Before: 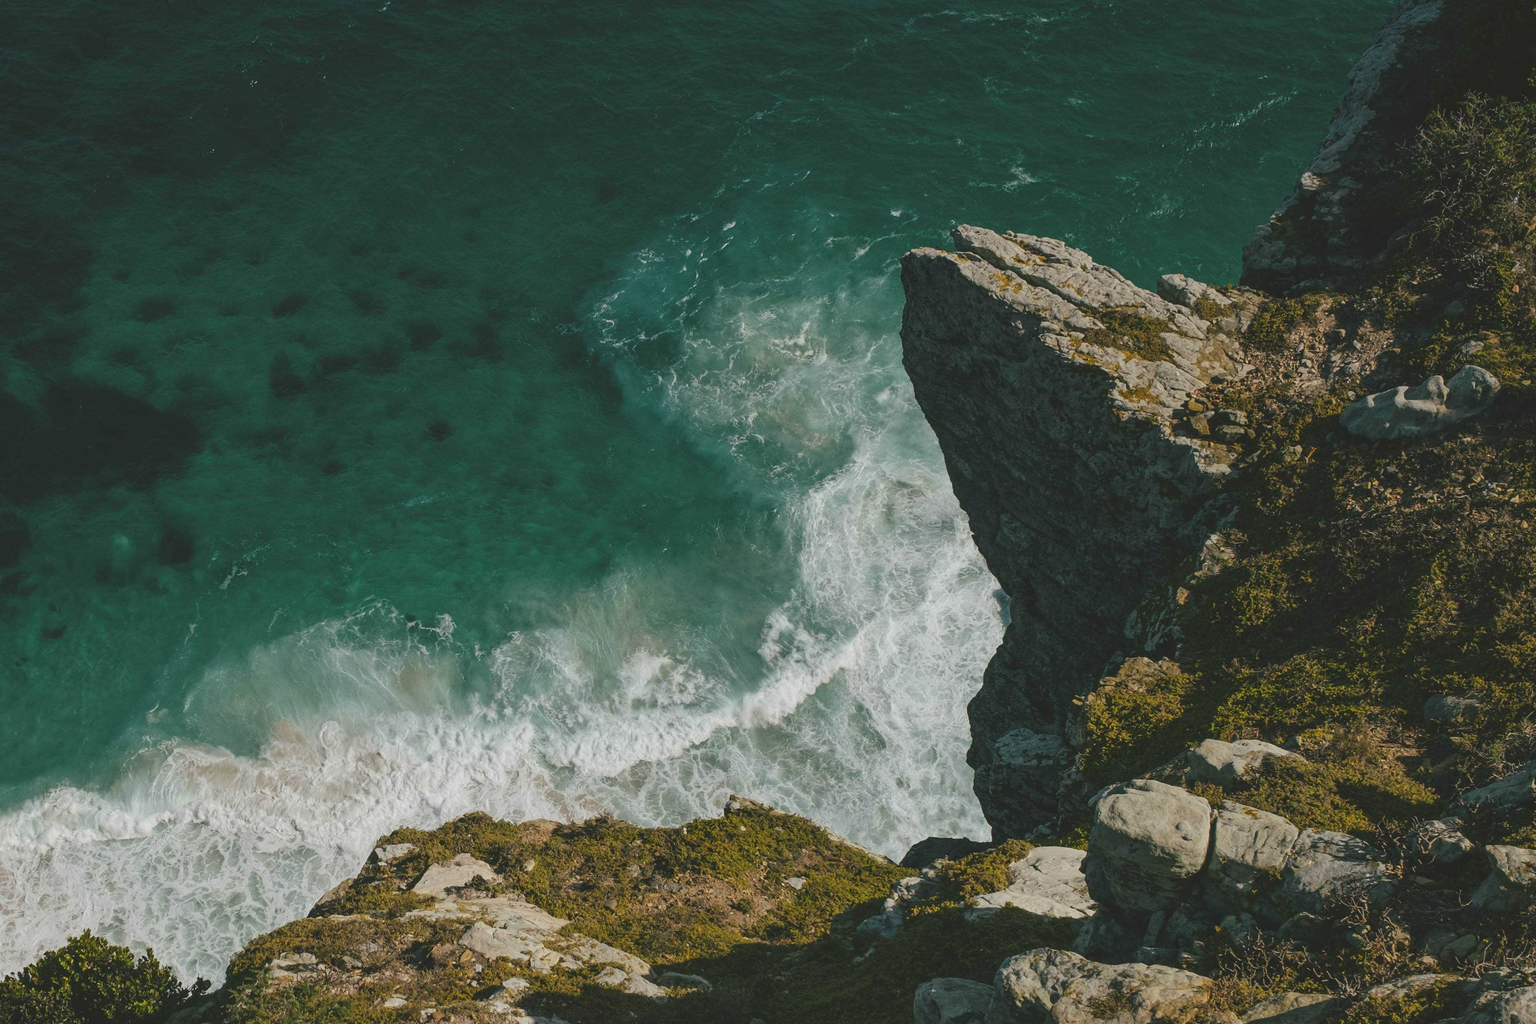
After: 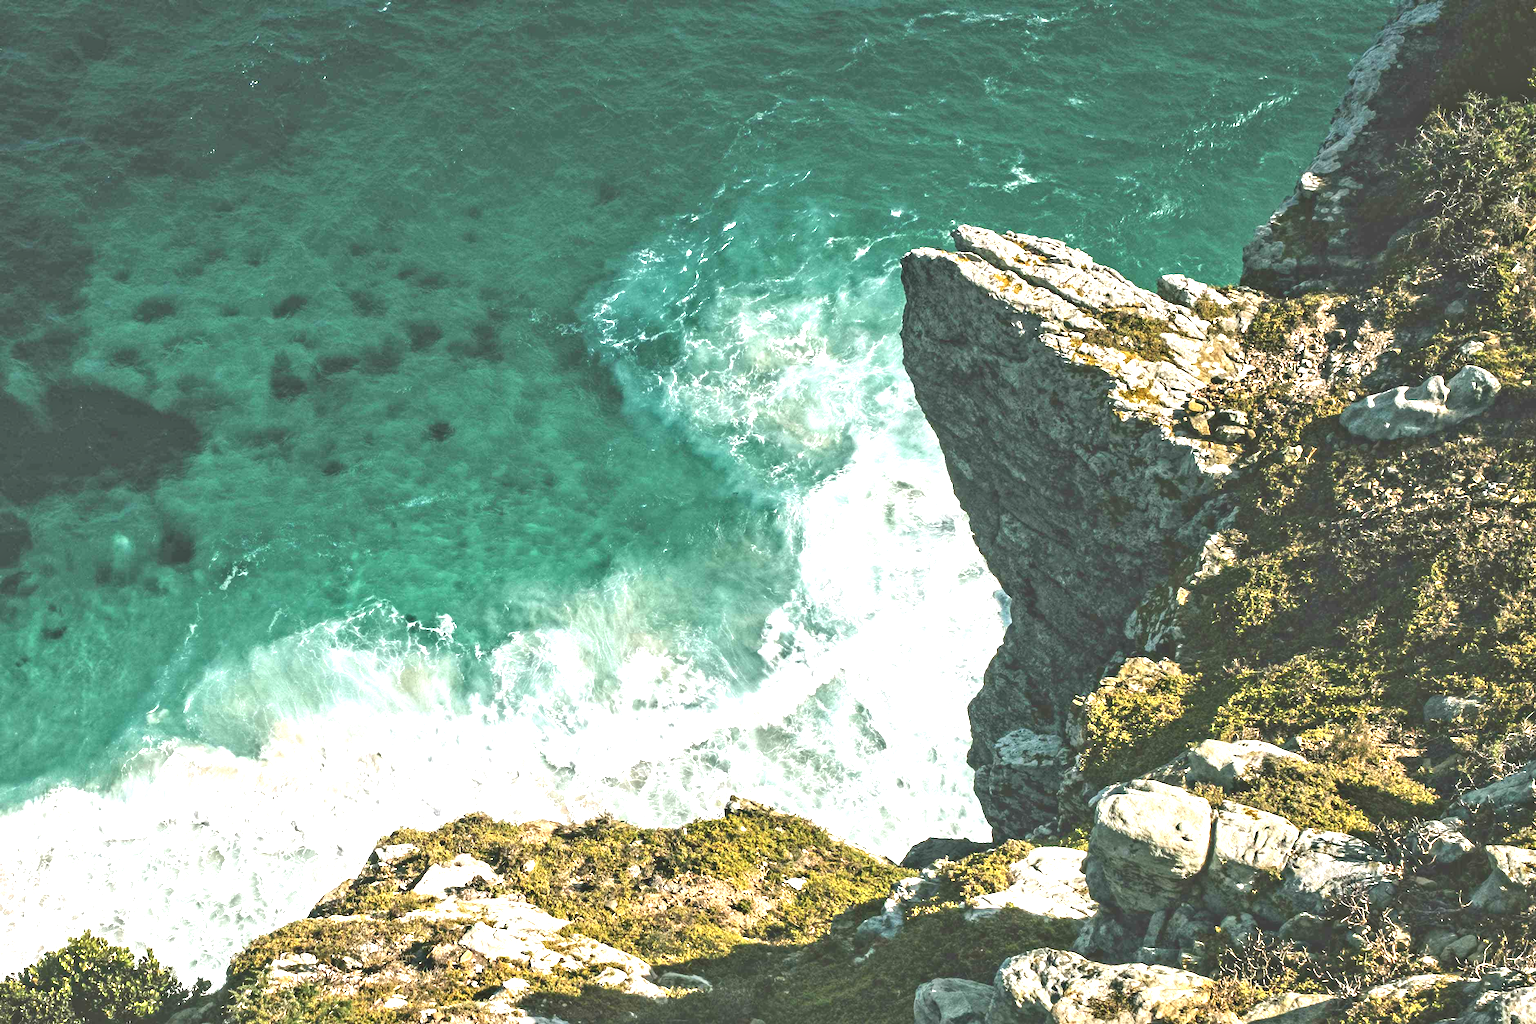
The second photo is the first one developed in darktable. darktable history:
contrast equalizer: y [[0.511, 0.558, 0.631, 0.632, 0.559, 0.512], [0.5 ×6], [0.507, 0.559, 0.627, 0.644, 0.647, 0.647], [0 ×6], [0 ×6]]
rgb levels: preserve colors max RGB
exposure: black level correction 0, exposure 2 EV, compensate highlight preservation false
